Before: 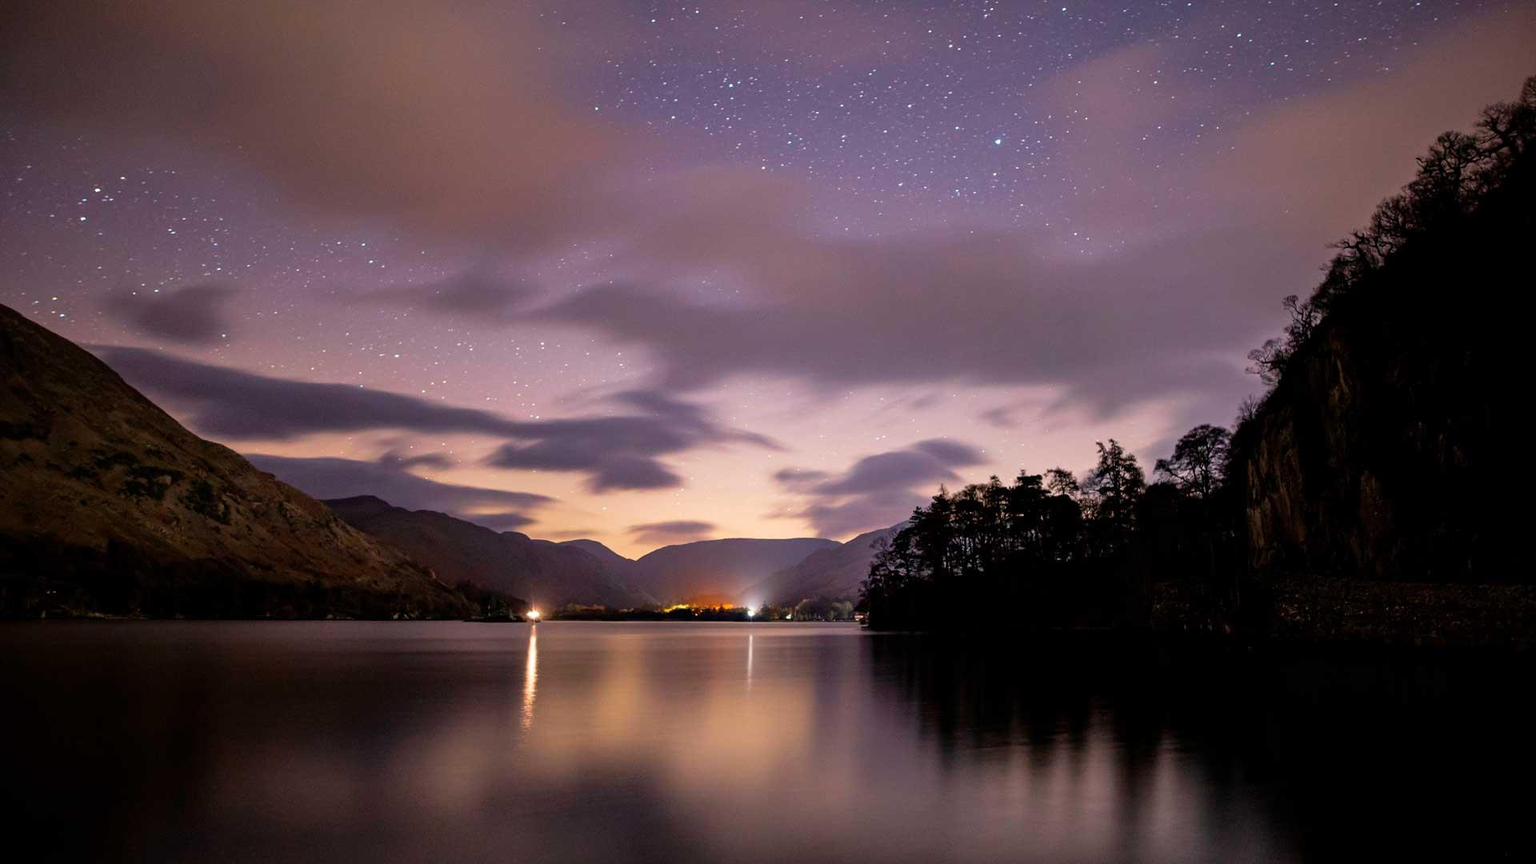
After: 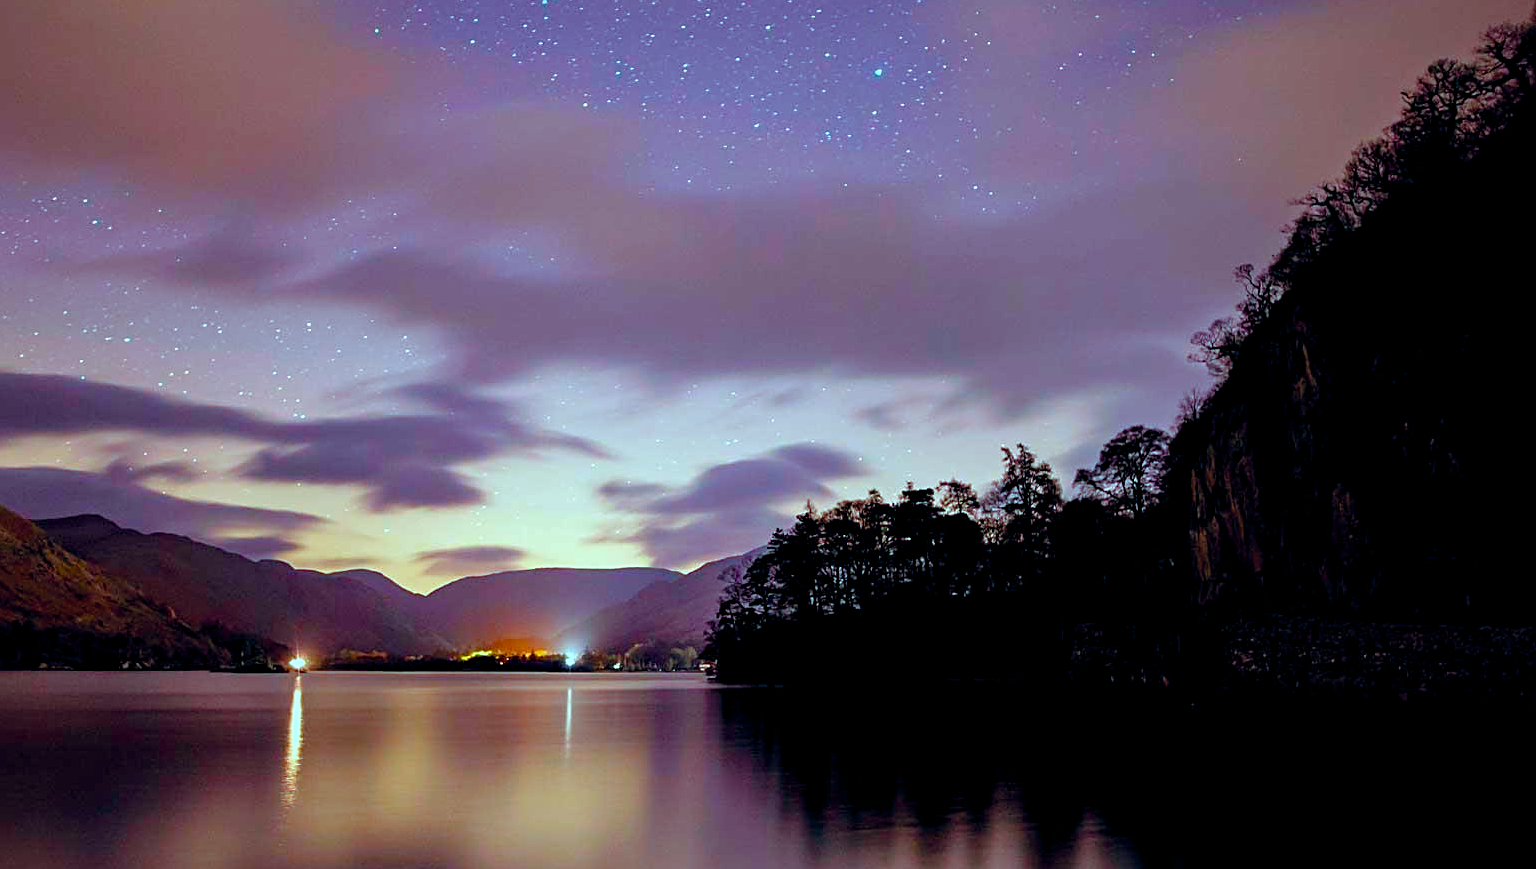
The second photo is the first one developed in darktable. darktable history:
sharpen: on, module defaults
exposure: black level correction 0.001, exposure 0.499 EV, compensate highlight preservation false
crop: left 19.245%, top 9.785%, right 0.001%, bottom 9.724%
color balance rgb: highlights gain › luminance -33.236%, highlights gain › chroma 5.78%, highlights gain › hue 220.52°, global offset › chroma 0.101%, global offset › hue 252.86°, perceptual saturation grading › global saturation 20%, perceptual saturation grading › highlights -25.27%, perceptual saturation grading › shadows 49.53%, global vibrance 35.028%, contrast 10.035%
